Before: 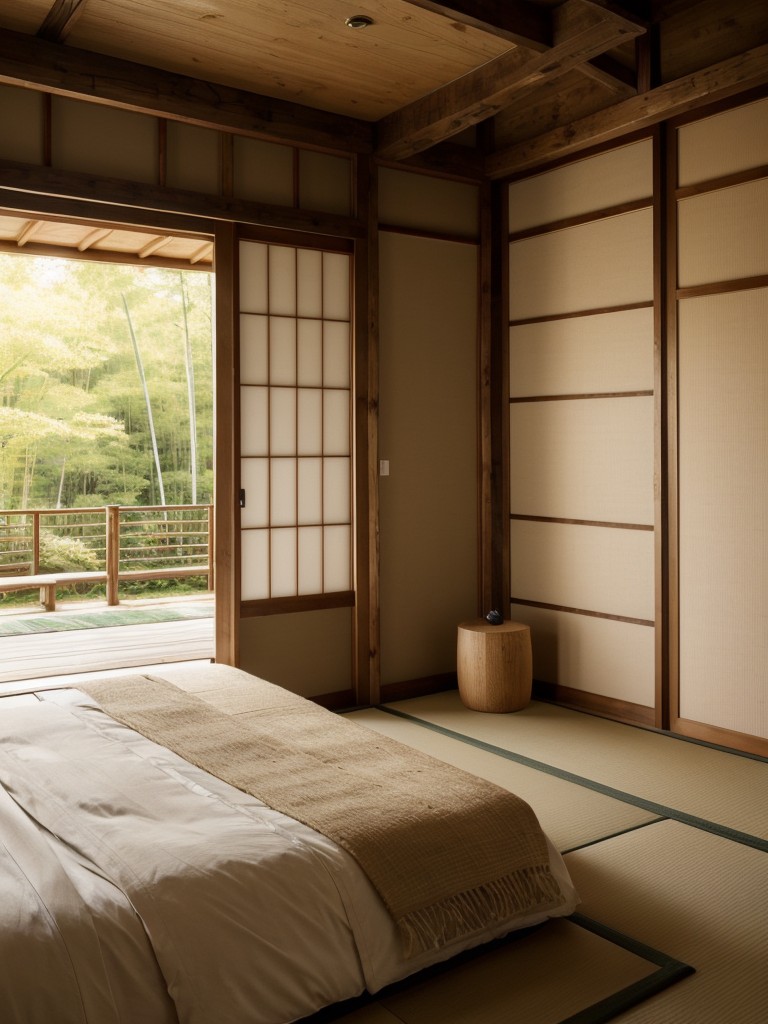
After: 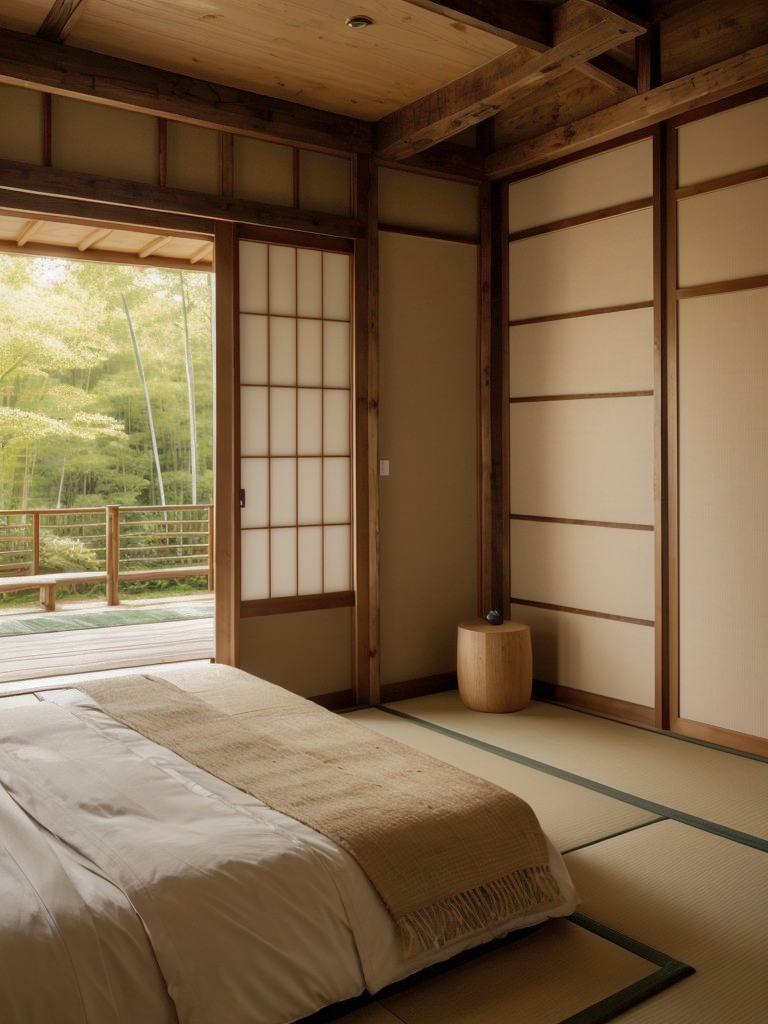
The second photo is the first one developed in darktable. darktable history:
shadows and highlights: highlights -59.7
